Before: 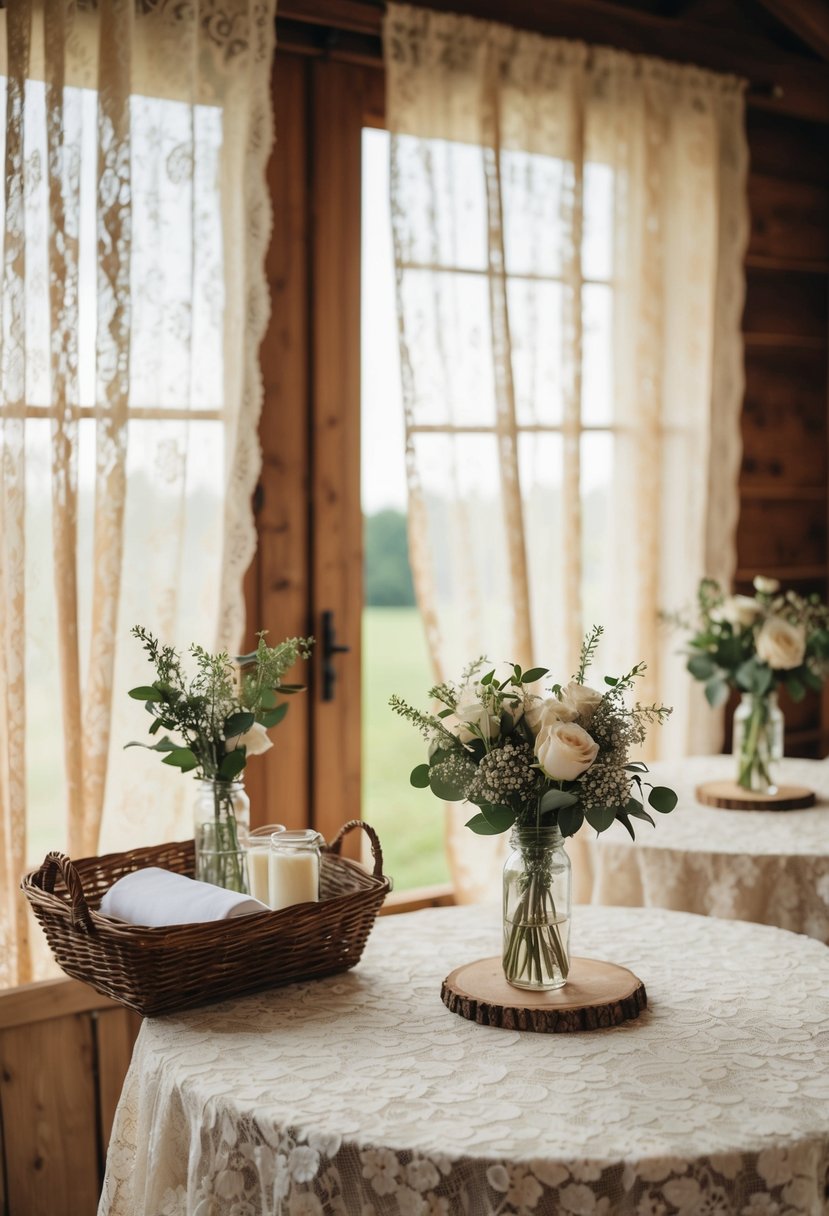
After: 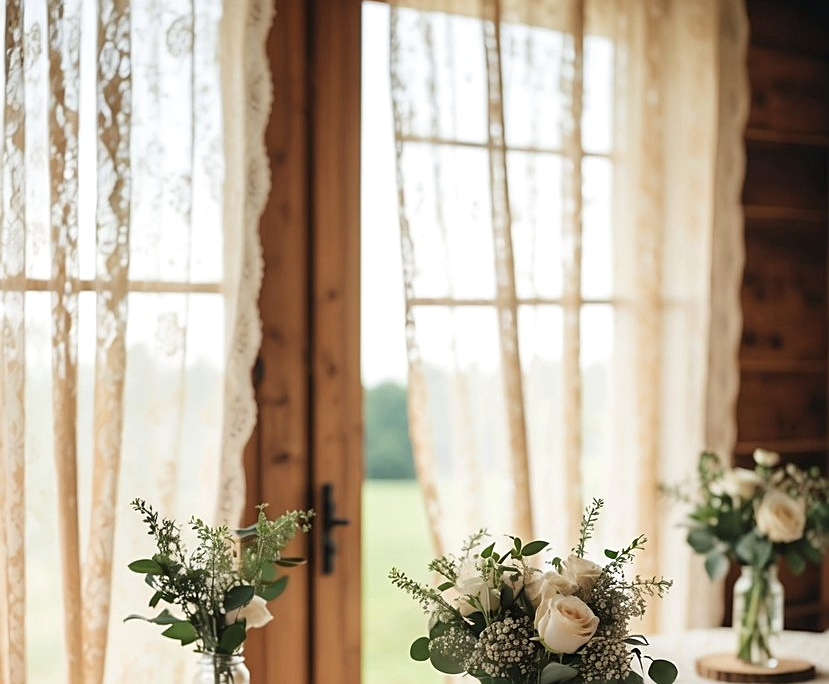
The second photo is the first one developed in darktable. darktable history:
exposure: exposure 0.171 EV, compensate highlight preservation false
sharpen: on, module defaults
crop and rotate: top 10.445%, bottom 33.241%
